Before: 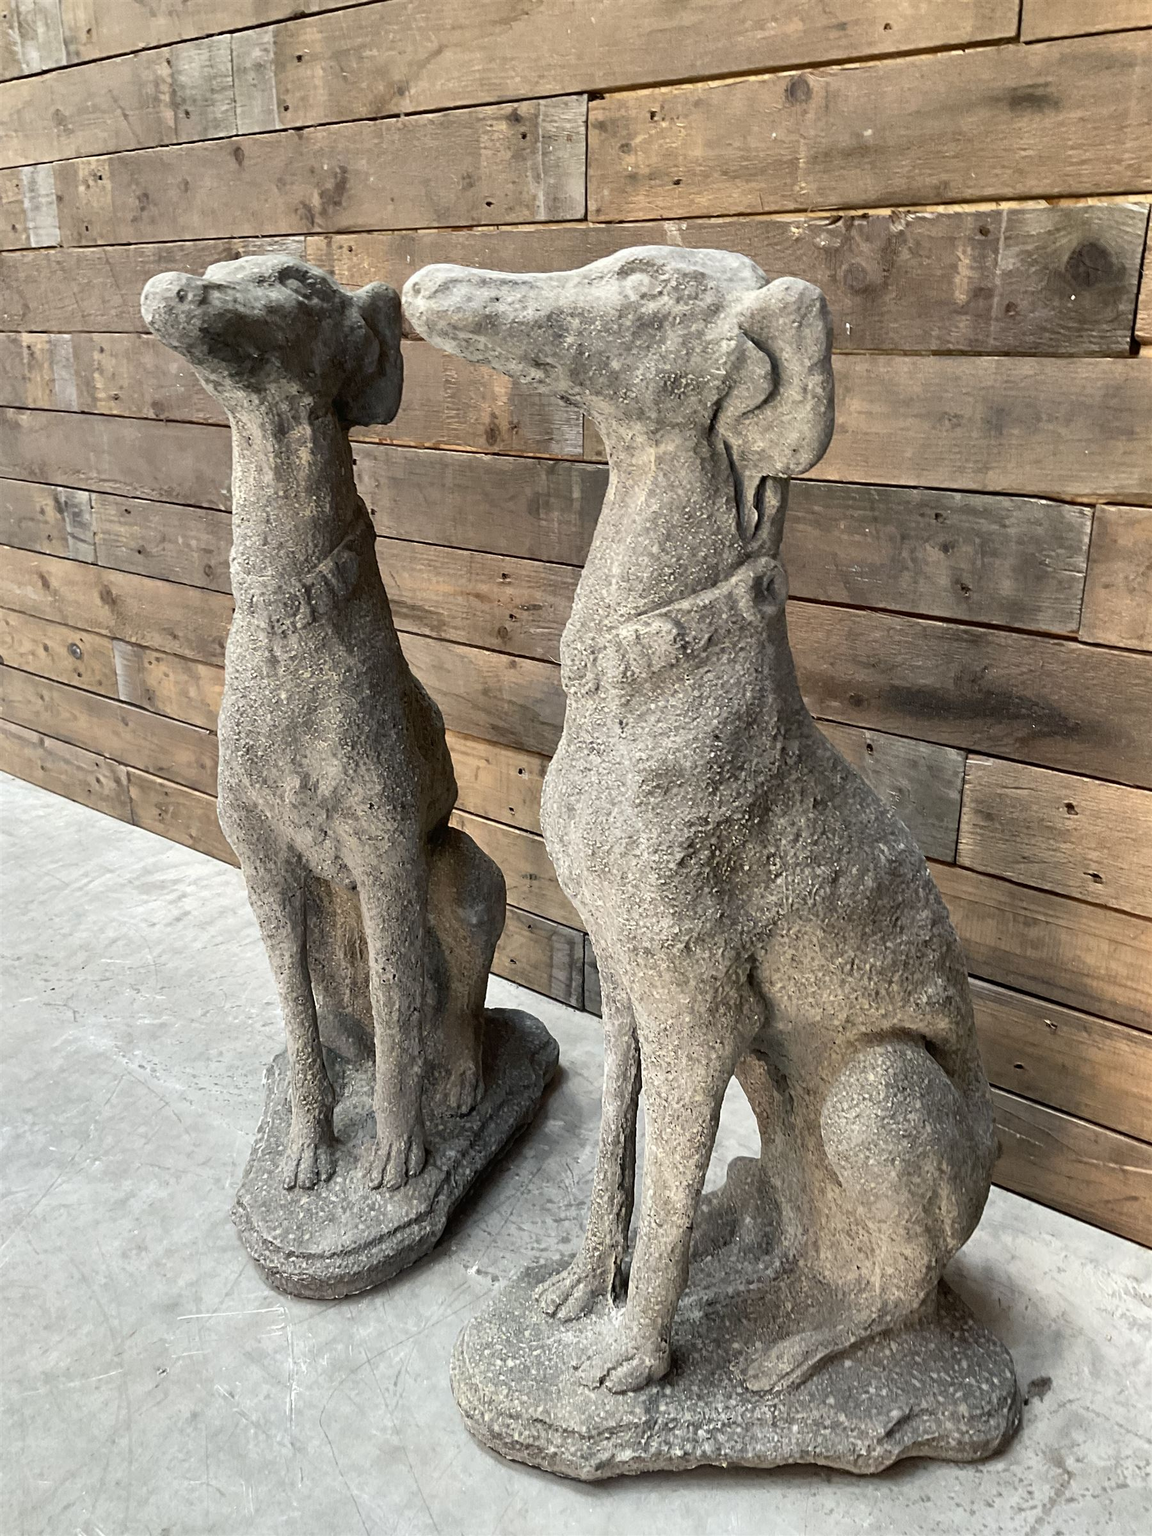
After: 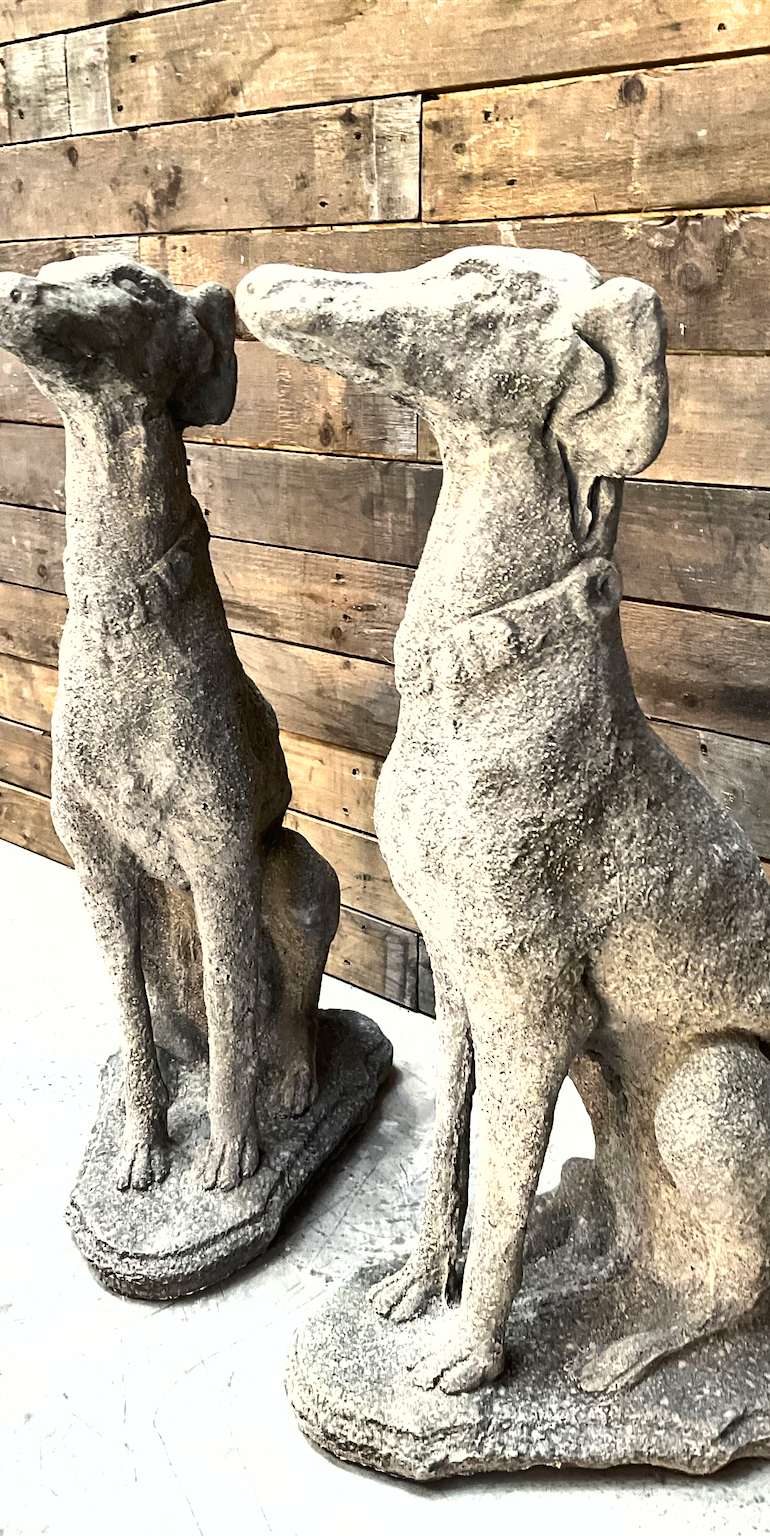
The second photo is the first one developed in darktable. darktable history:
color balance rgb: perceptual saturation grading › global saturation 30.457%, perceptual brilliance grading › global brilliance 9.696%, global vibrance -24.183%
crop and rotate: left 14.497%, right 18.633%
tone equalizer: -8 EV -0.783 EV, -7 EV -0.717 EV, -6 EV -0.572 EV, -5 EV -0.41 EV, -3 EV 0.4 EV, -2 EV 0.6 EV, -1 EV 0.677 EV, +0 EV 0.763 EV, edges refinement/feathering 500, mask exposure compensation -1.57 EV, preserve details no
shadows and highlights: shadows 53.21, soften with gaussian
